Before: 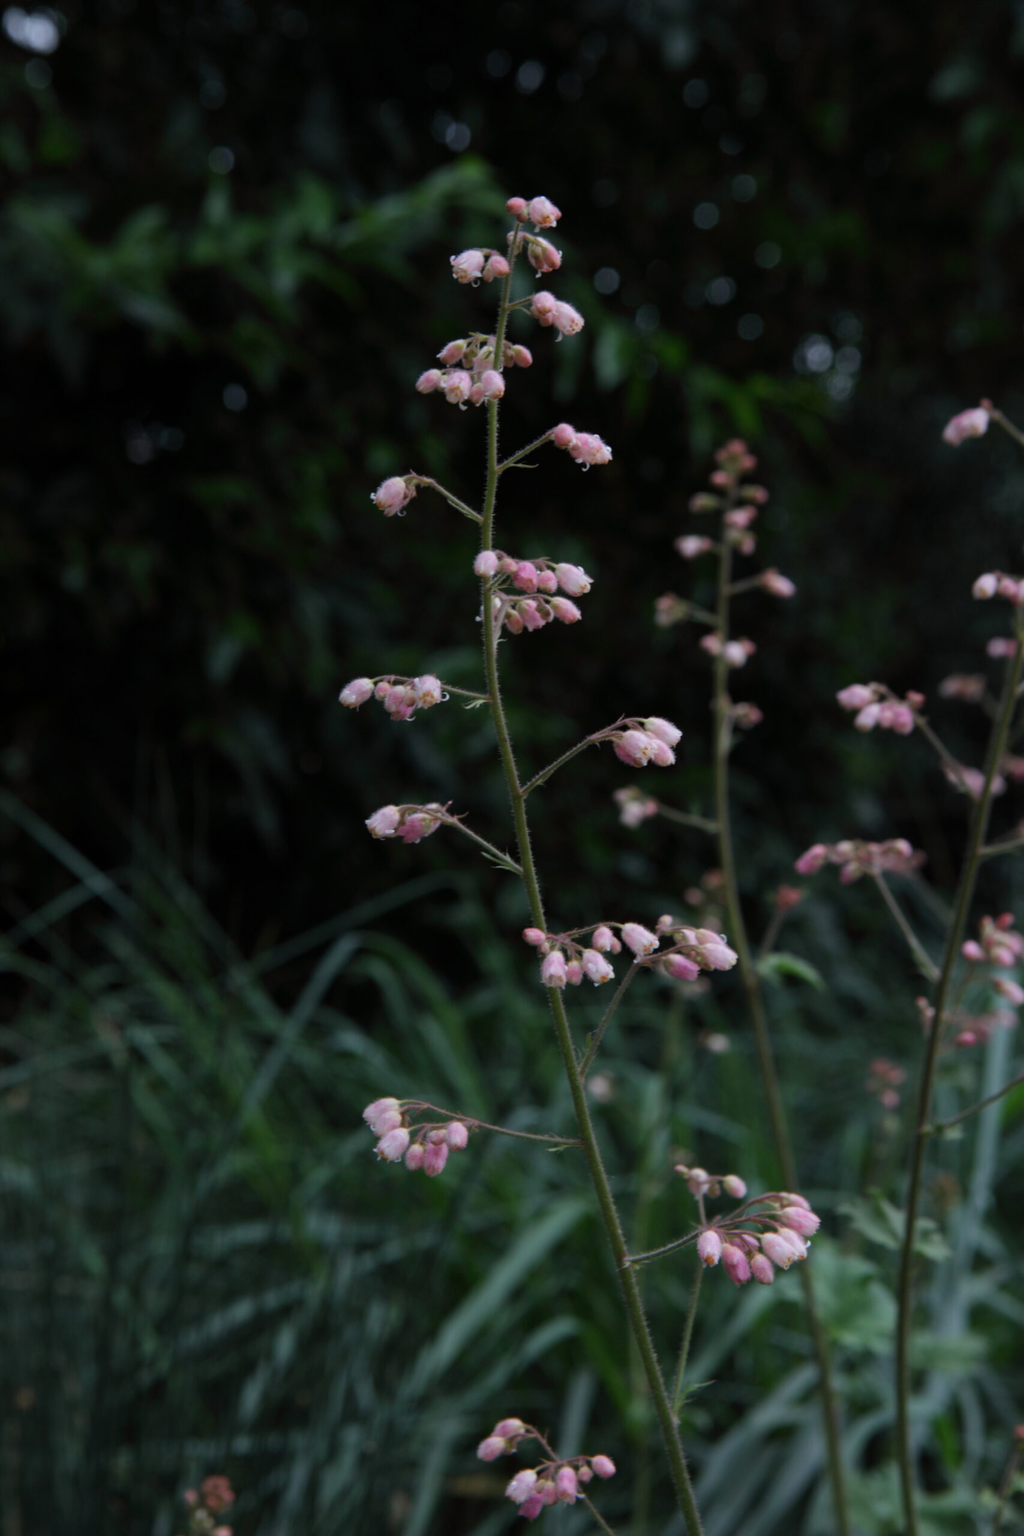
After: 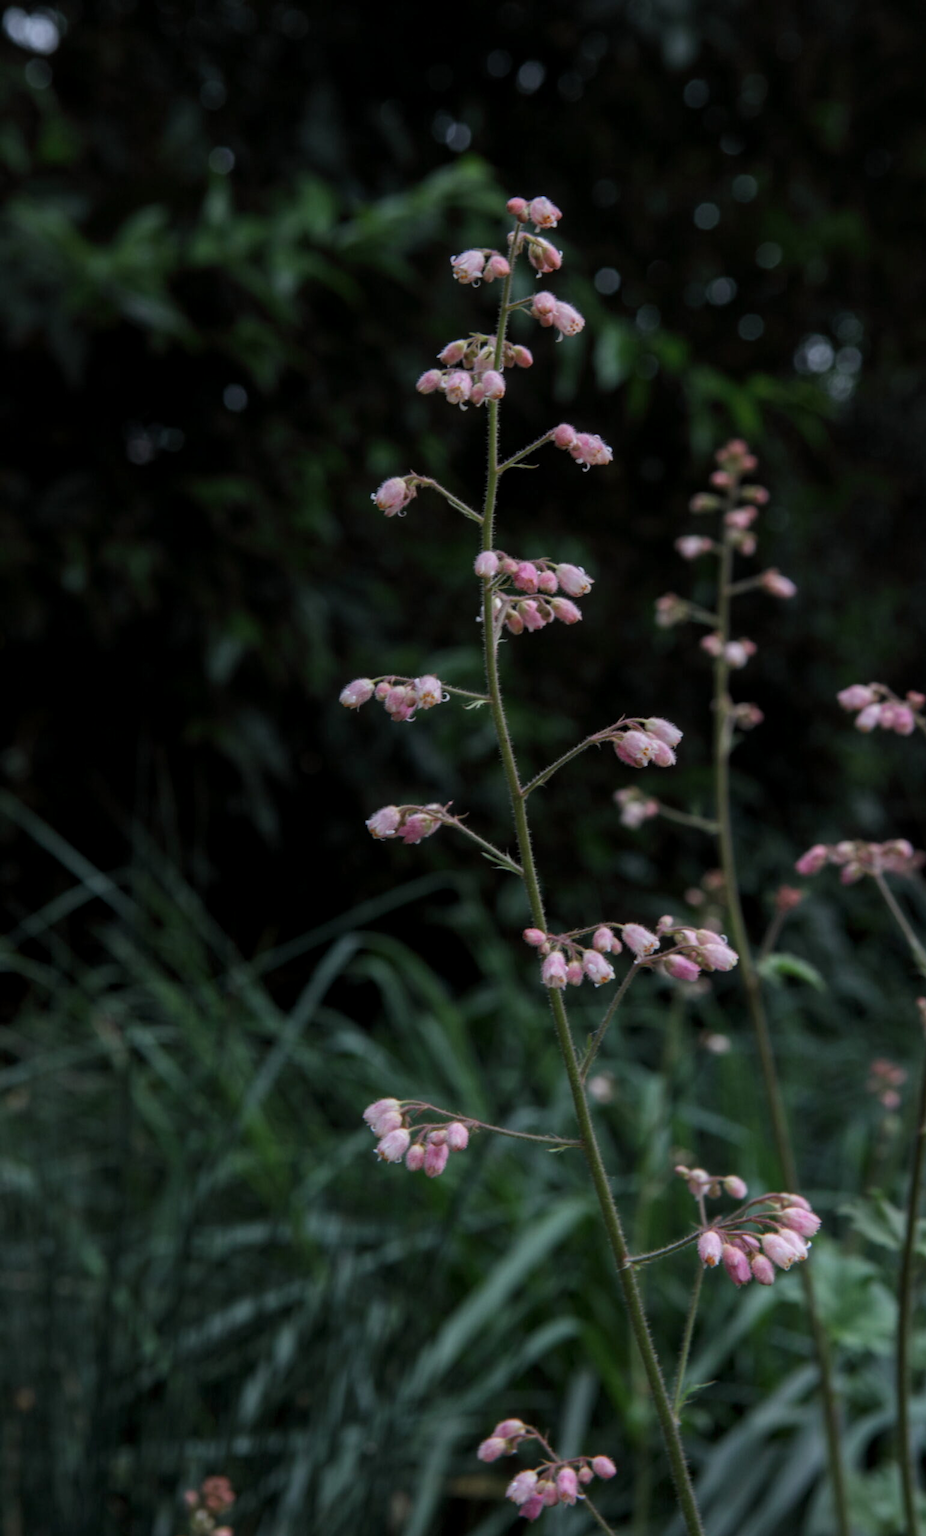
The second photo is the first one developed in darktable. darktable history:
crop: right 9.509%, bottom 0.031%
local contrast: highlights 0%, shadows 0%, detail 133%
